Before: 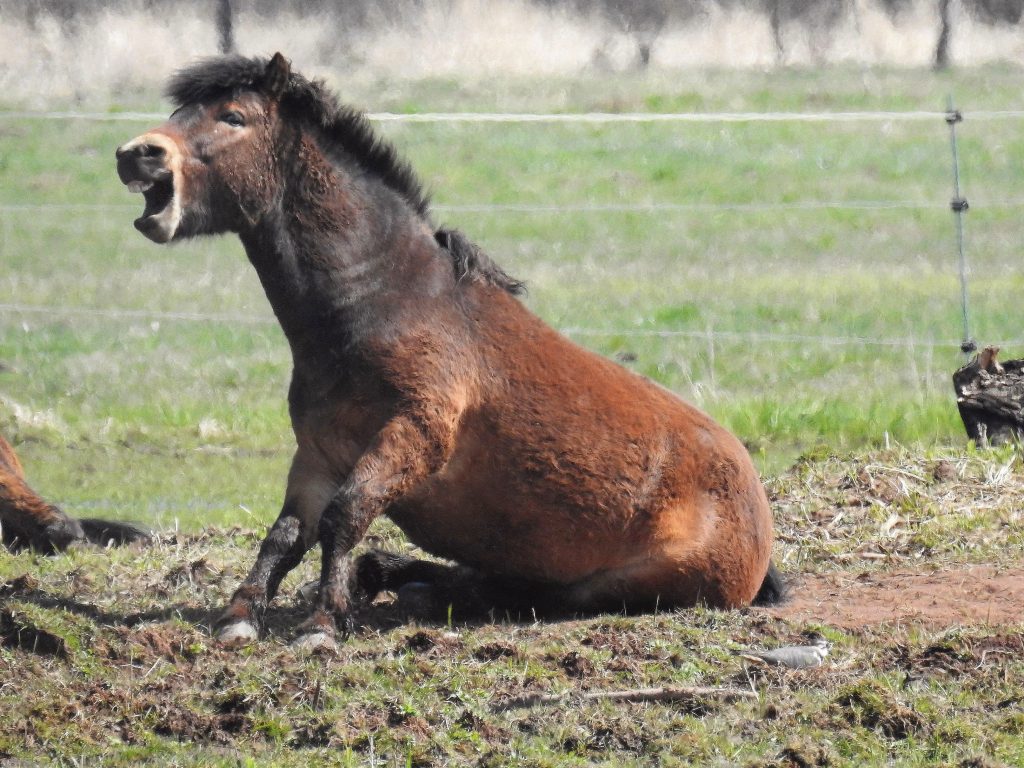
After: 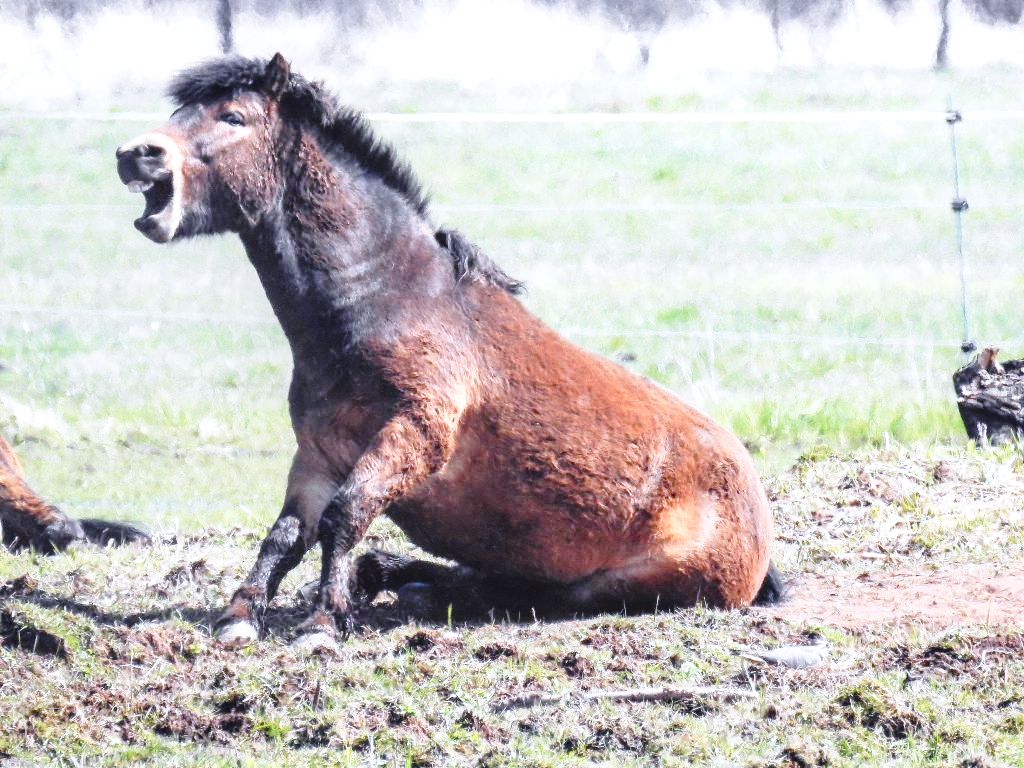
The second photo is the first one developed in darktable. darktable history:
exposure: black level correction 0.001, exposure 0.499 EV, compensate highlight preservation false
local contrast: on, module defaults
base curve: curves: ch0 [(0, 0) (0.028, 0.03) (0.121, 0.232) (0.46, 0.748) (0.859, 0.968) (1, 1)], preserve colors none
color calibration: gray › normalize channels true, illuminant custom, x 0.373, y 0.388, temperature 4271.23 K, gamut compression 0.009
